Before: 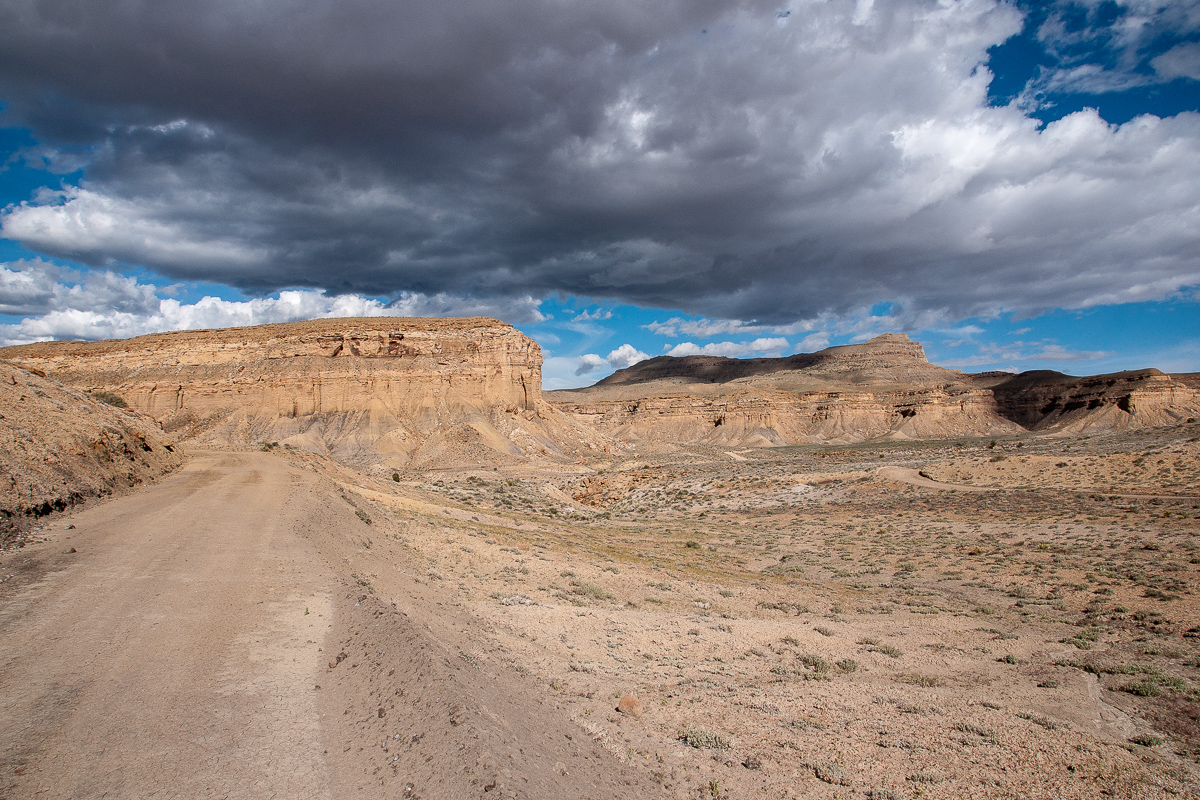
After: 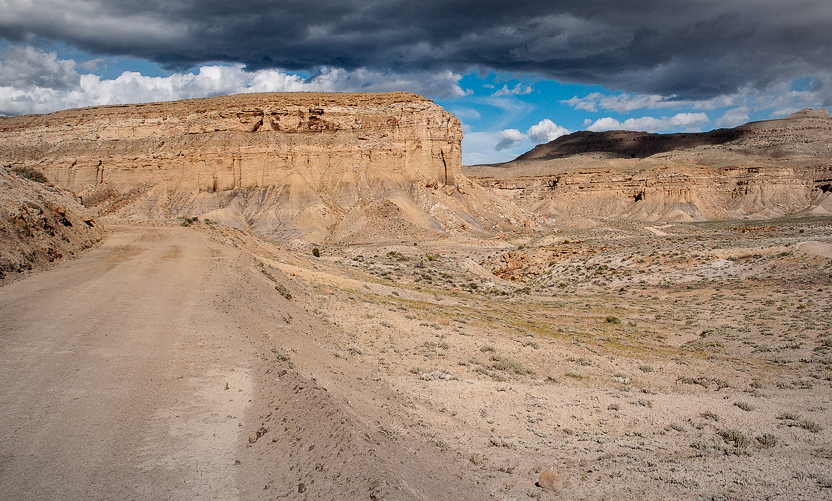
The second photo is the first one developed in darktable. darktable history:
crop: left 6.723%, top 28.129%, right 23.779%, bottom 8.994%
vignetting: fall-off start 67.48%, fall-off radius 67.48%, brightness -0.271, automatic ratio true
tone curve: curves: ch0 [(0, 0) (0.068, 0.012) (0.183, 0.089) (0.341, 0.283) (0.547, 0.532) (0.828, 0.815) (1, 0.983)]; ch1 [(0, 0) (0.23, 0.166) (0.34, 0.308) (0.371, 0.337) (0.429, 0.411) (0.477, 0.462) (0.499, 0.5) (0.529, 0.537) (0.559, 0.582) (0.743, 0.798) (1, 1)]; ch2 [(0, 0) (0.431, 0.414) (0.498, 0.503) (0.524, 0.528) (0.568, 0.546) (0.6, 0.597) (0.634, 0.645) (0.728, 0.742) (1, 1)], preserve colors none
